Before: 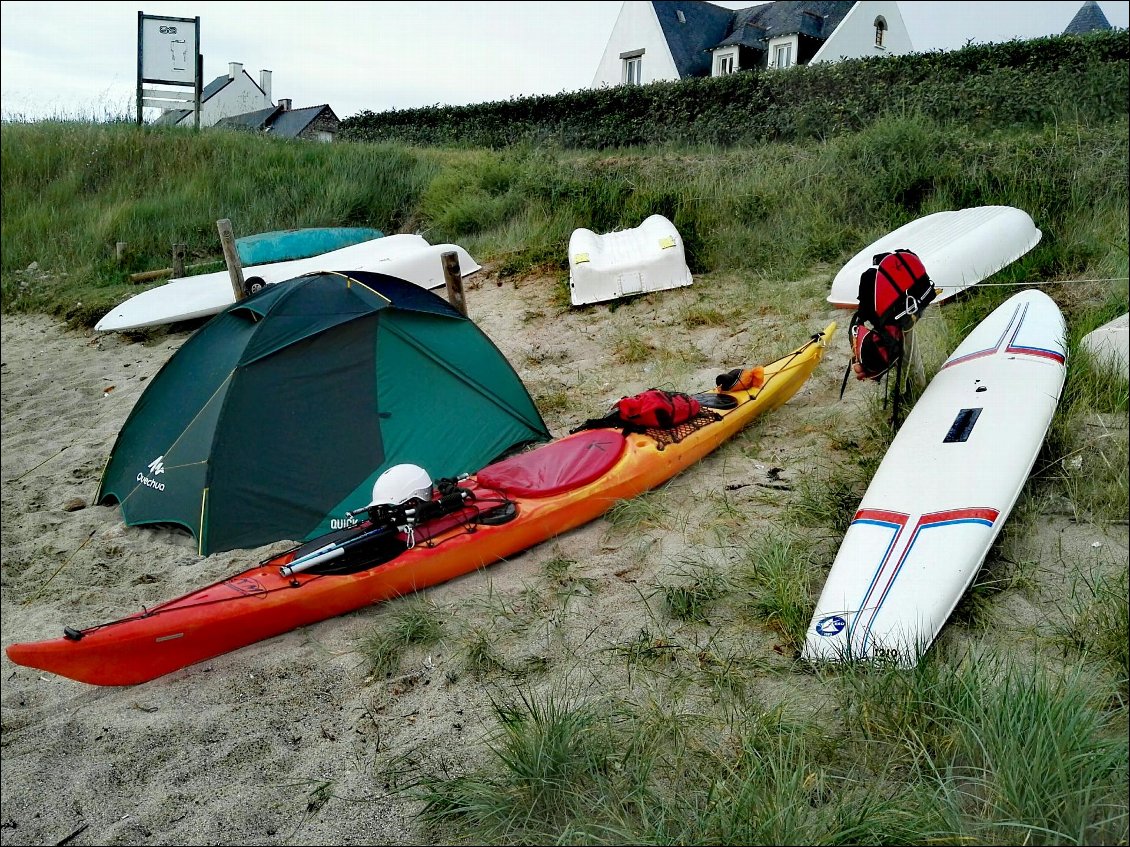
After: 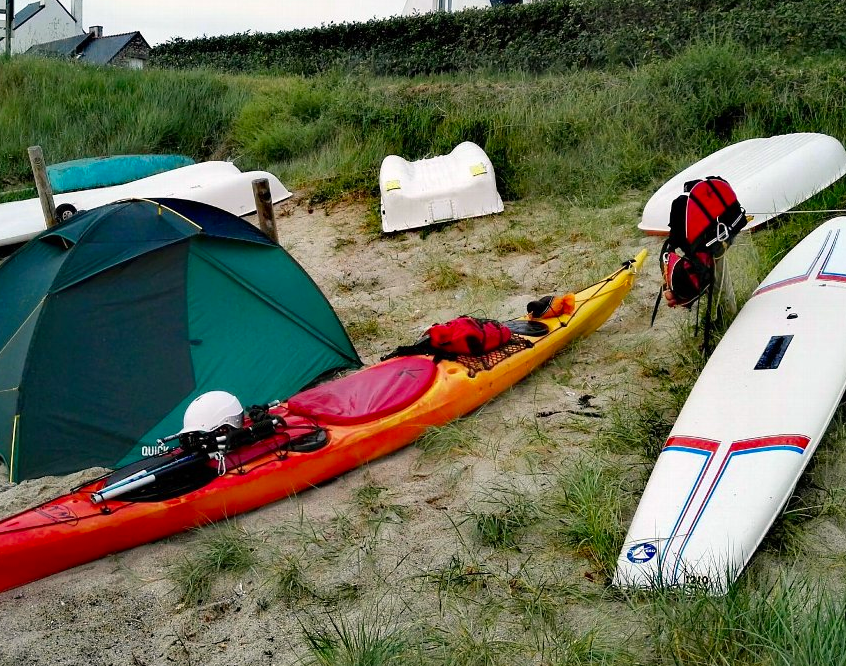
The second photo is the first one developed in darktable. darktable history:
color correction: highlights a* 3.2, highlights b* 1.66, saturation 1.2
crop: left 16.771%, top 8.71%, right 8.298%, bottom 12.653%
